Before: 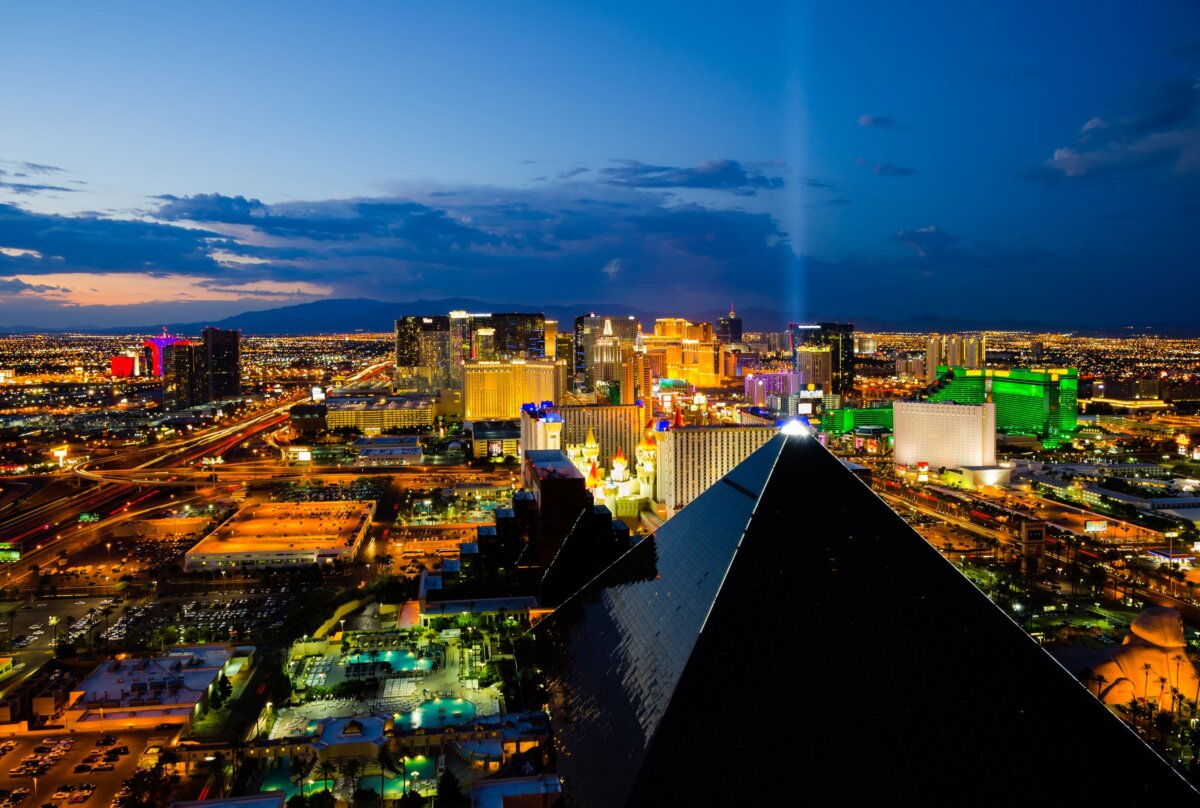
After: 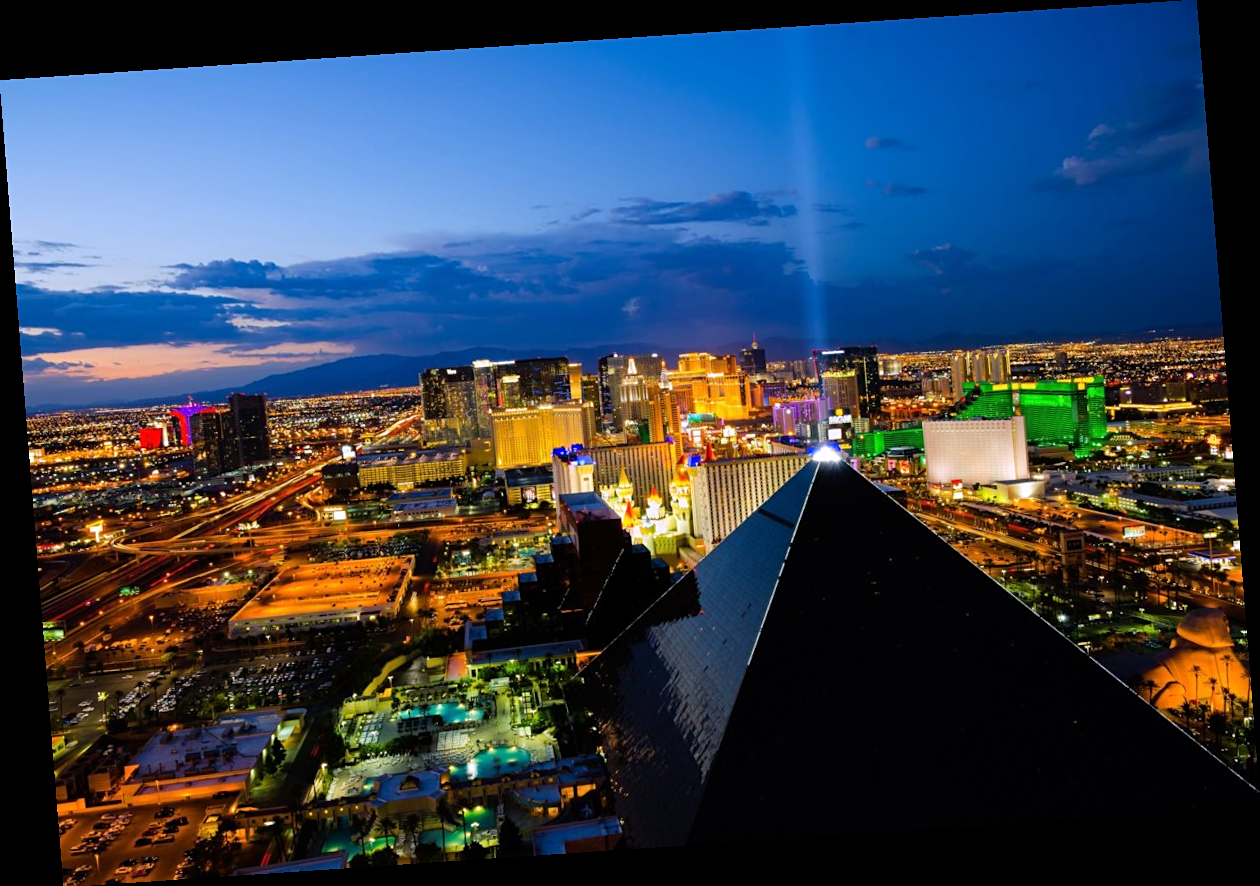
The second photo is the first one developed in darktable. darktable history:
sharpen: amount 0.2
rotate and perspective: rotation -4.2°, shear 0.006, automatic cropping off
white balance: red 1.004, blue 1.096
